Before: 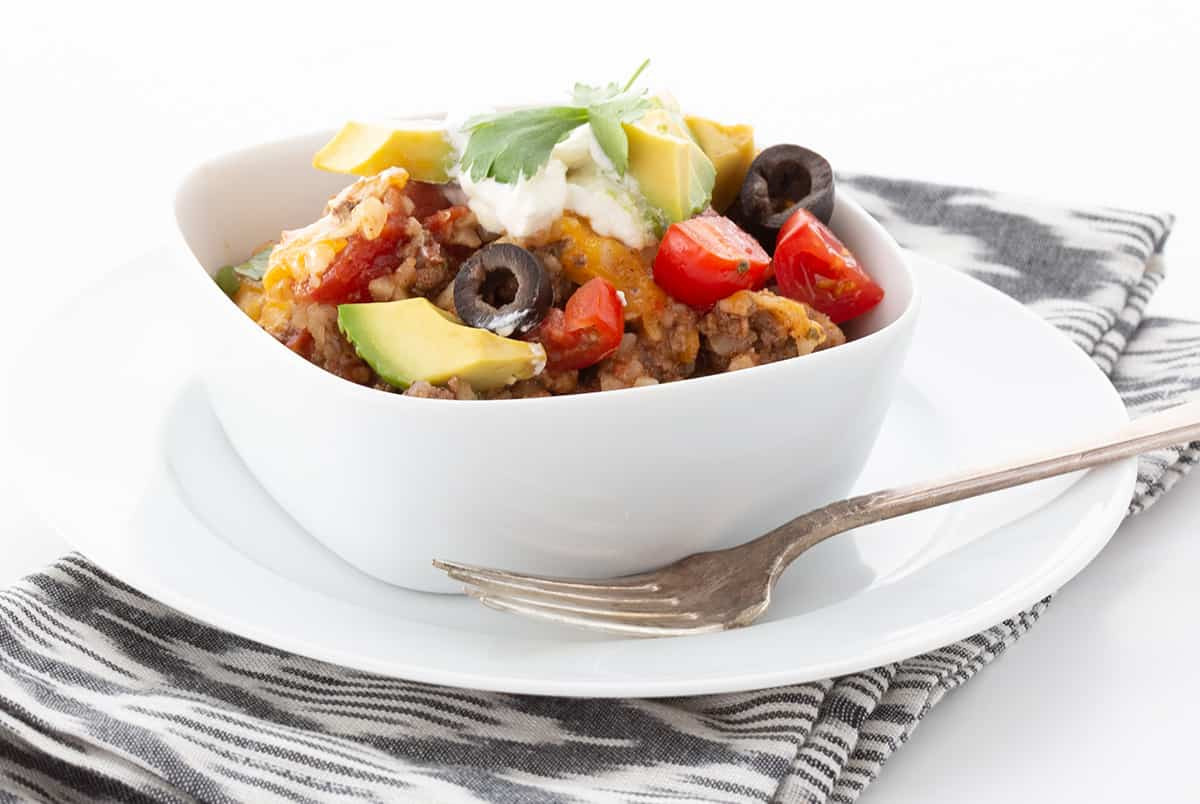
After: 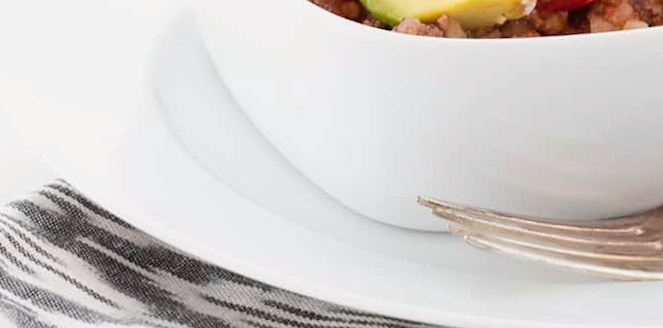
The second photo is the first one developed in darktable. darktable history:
crop: top 44.483%, right 43.593%, bottom 12.892%
rotate and perspective: rotation 1.57°, crop left 0.018, crop right 0.982, crop top 0.039, crop bottom 0.961
tone curve: curves: ch0 [(0, 0.013) (0.036, 0.035) (0.274, 0.288) (0.504, 0.536) (0.844, 0.84) (1, 0.97)]; ch1 [(0, 0) (0.389, 0.403) (0.462, 0.48) (0.499, 0.5) (0.522, 0.534) (0.567, 0.588) (0.626, 0.645) (0.749, 0.781) (1, 1)]; ch2 [(0, 0) (0.457, 0.486) (0.5, 0.501) (0.533, 0.539) (0.599, 0.6) (0.704, 0.732) (1, 1)], color space Lab, independent channels, preserve colors none
